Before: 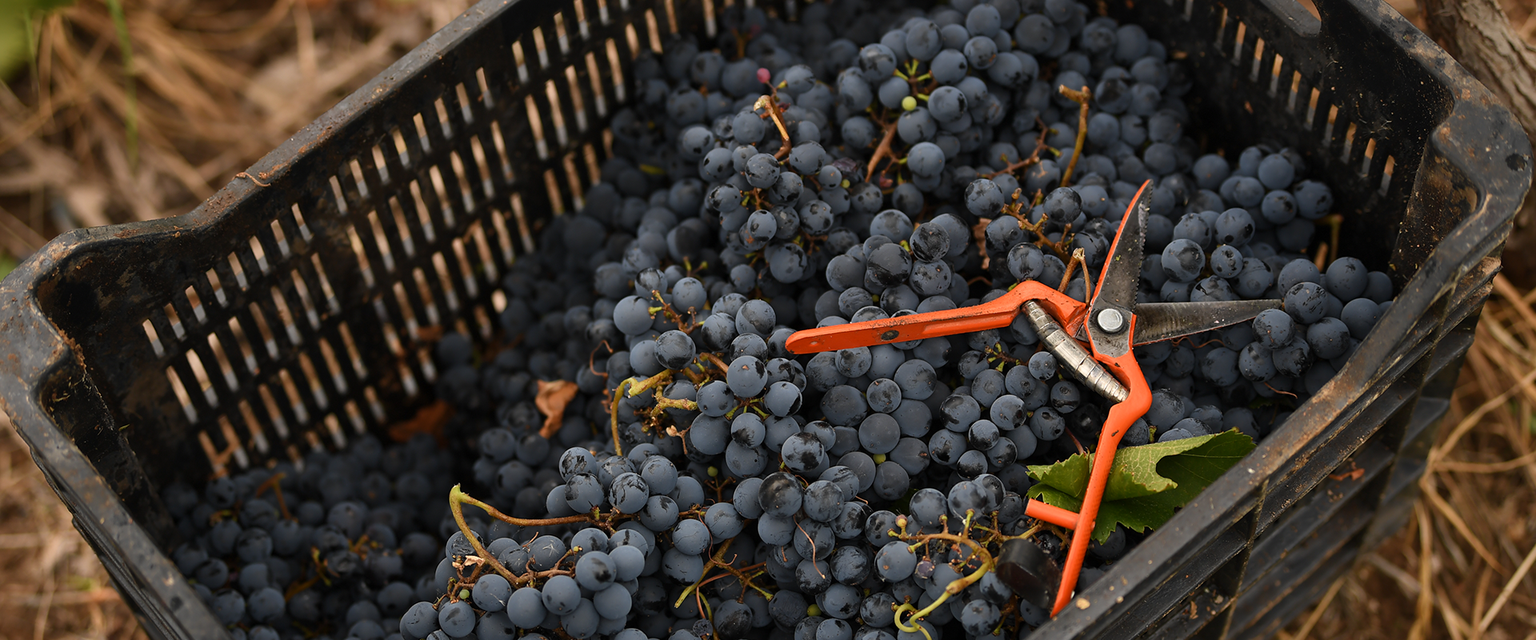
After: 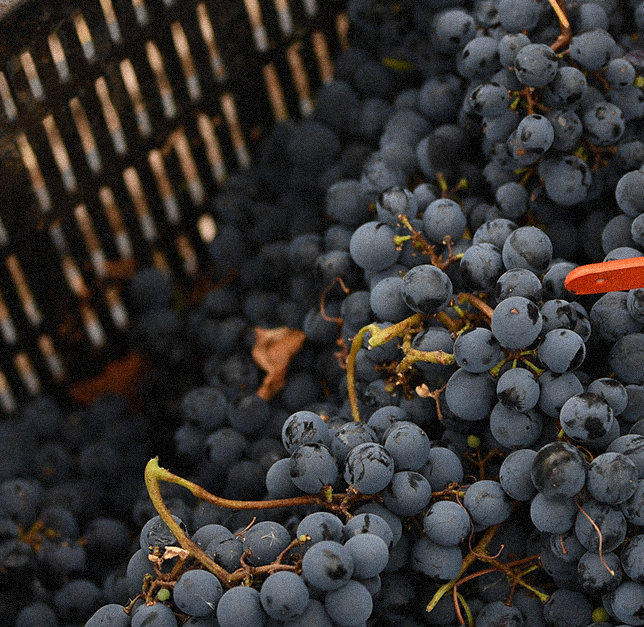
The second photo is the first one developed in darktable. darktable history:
grain: coarseness 9.38 ISO, strength 34.99%, mid-tones bias 0%
crop and rotate: left 21.77%, top 18.528%, right 44.676%, bottom 2.997%
